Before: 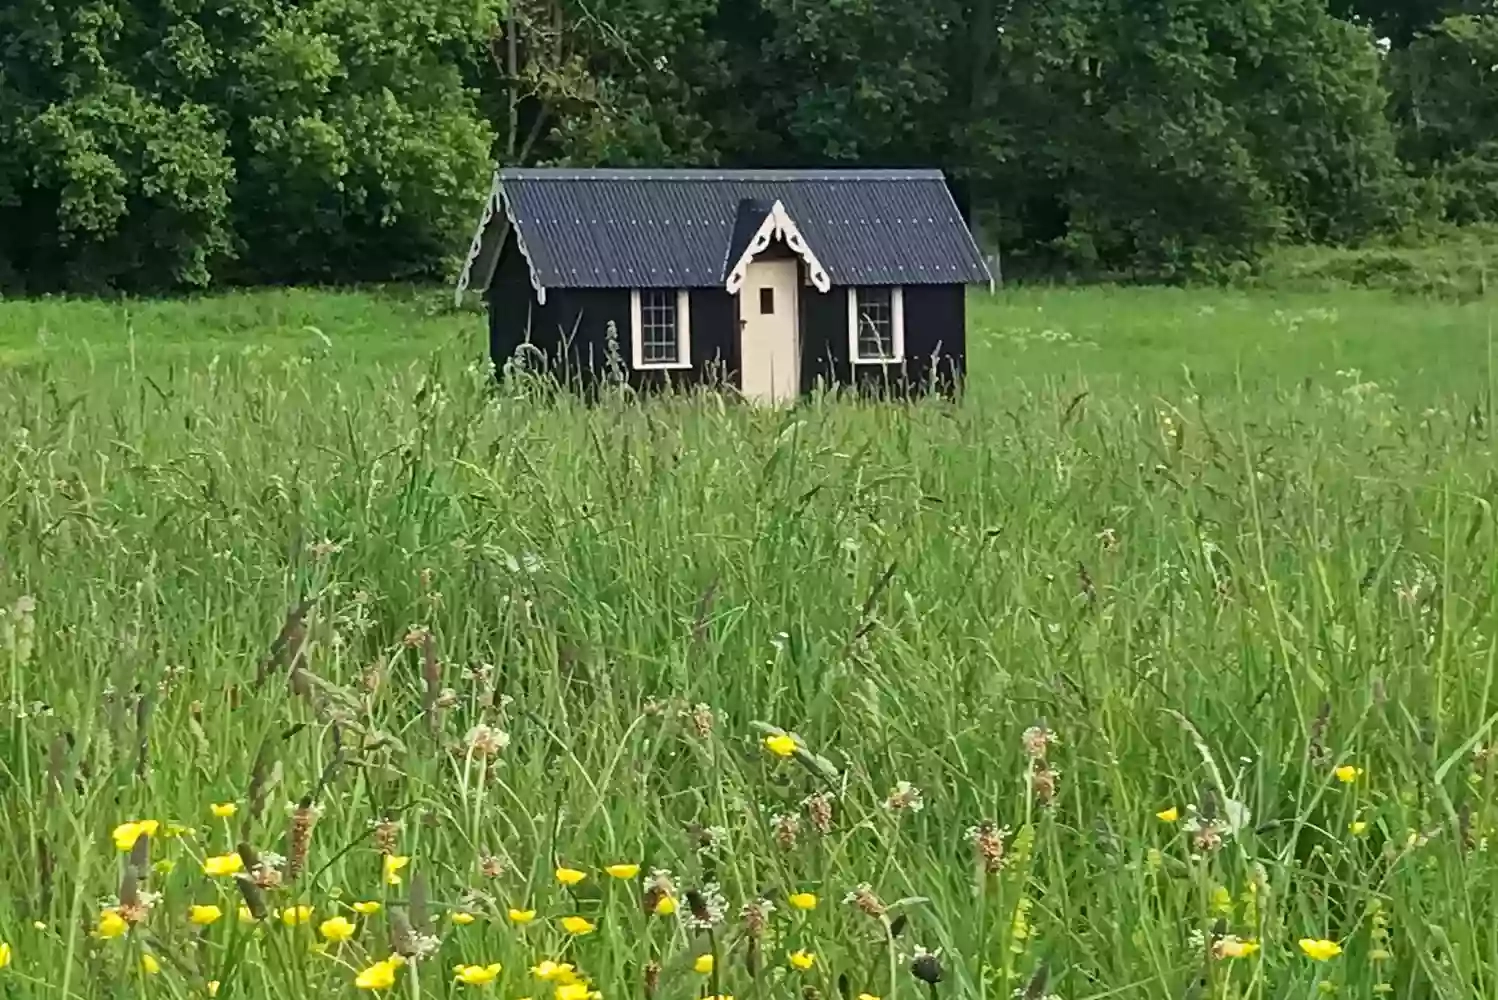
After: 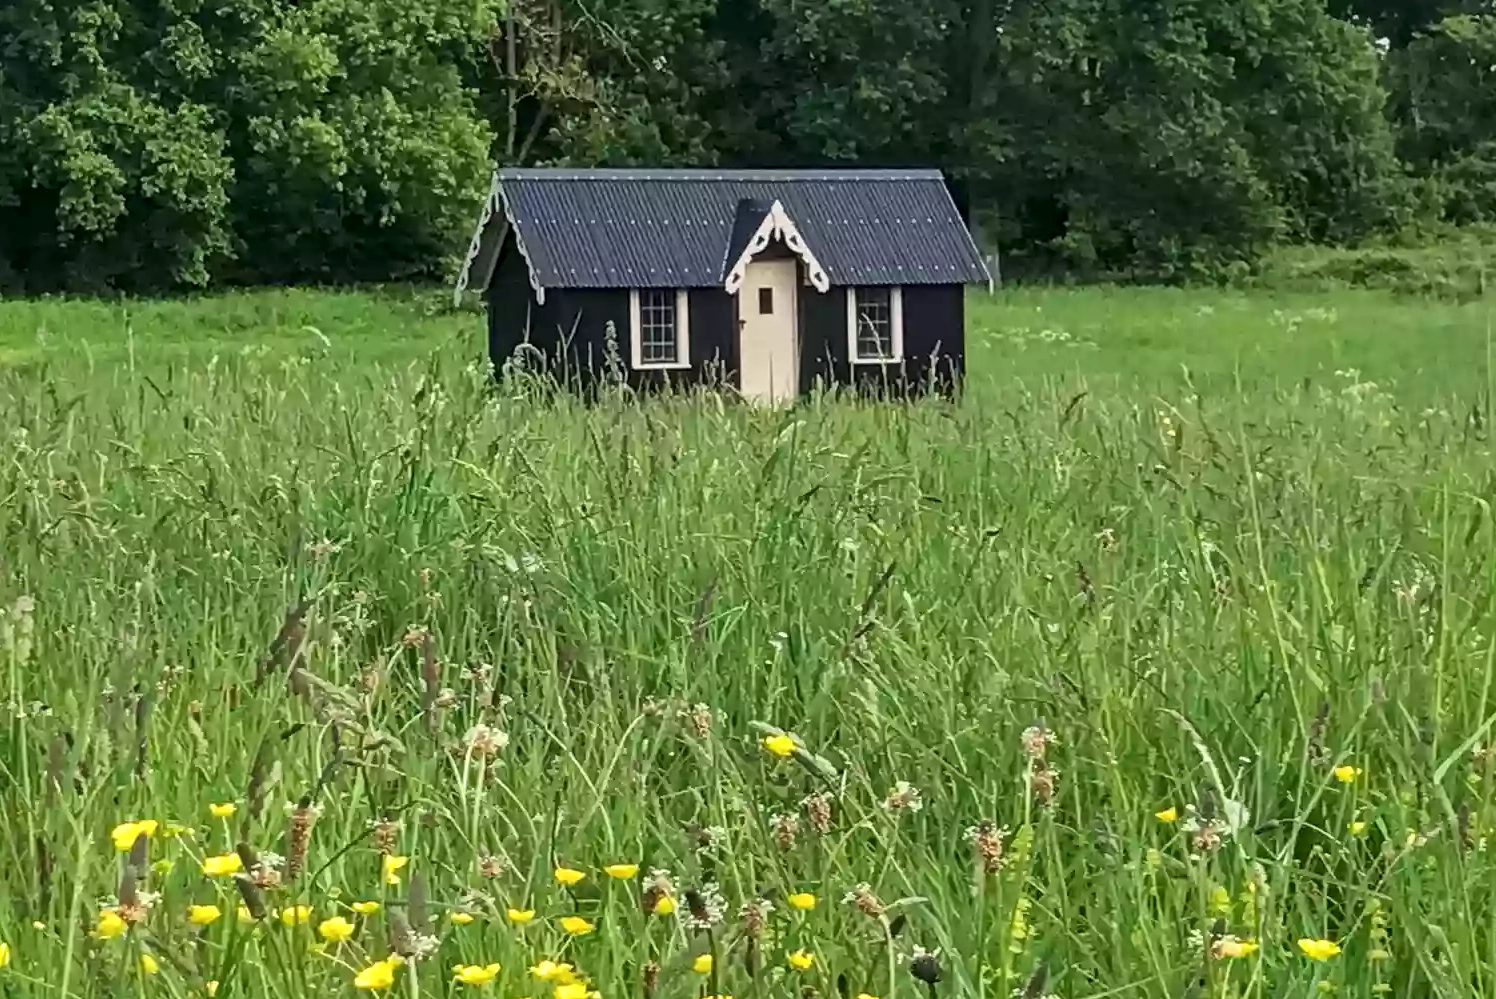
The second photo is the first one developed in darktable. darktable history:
local contrast: on, module defaults
crop and rotate: left 0.071%, bottom 0.004%
